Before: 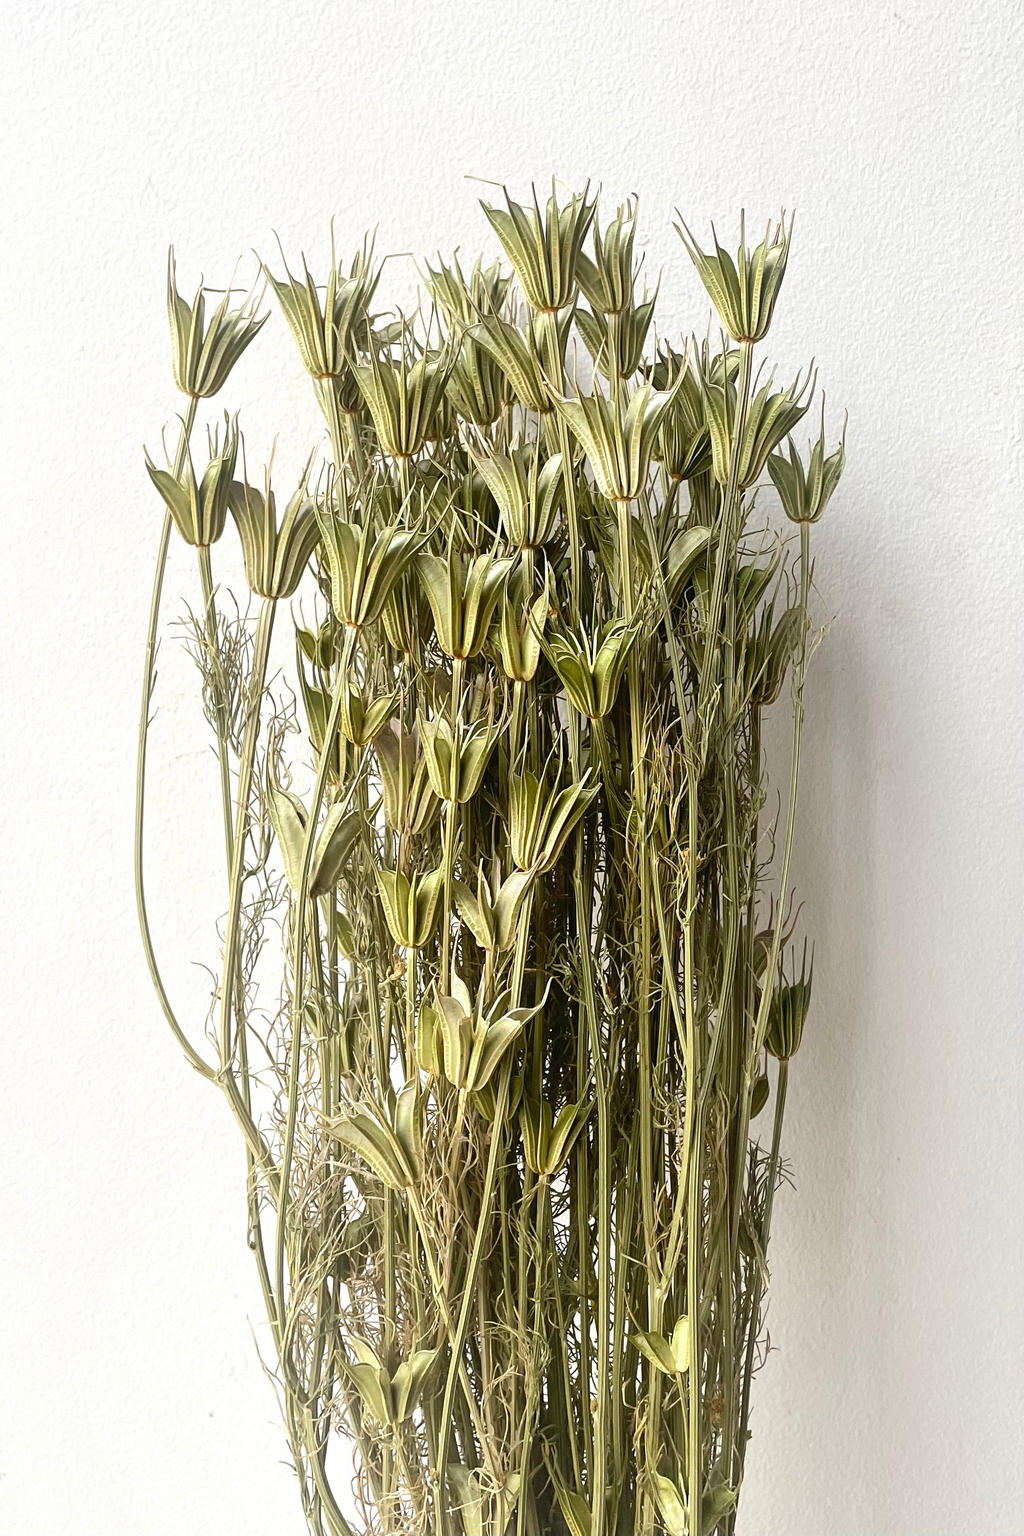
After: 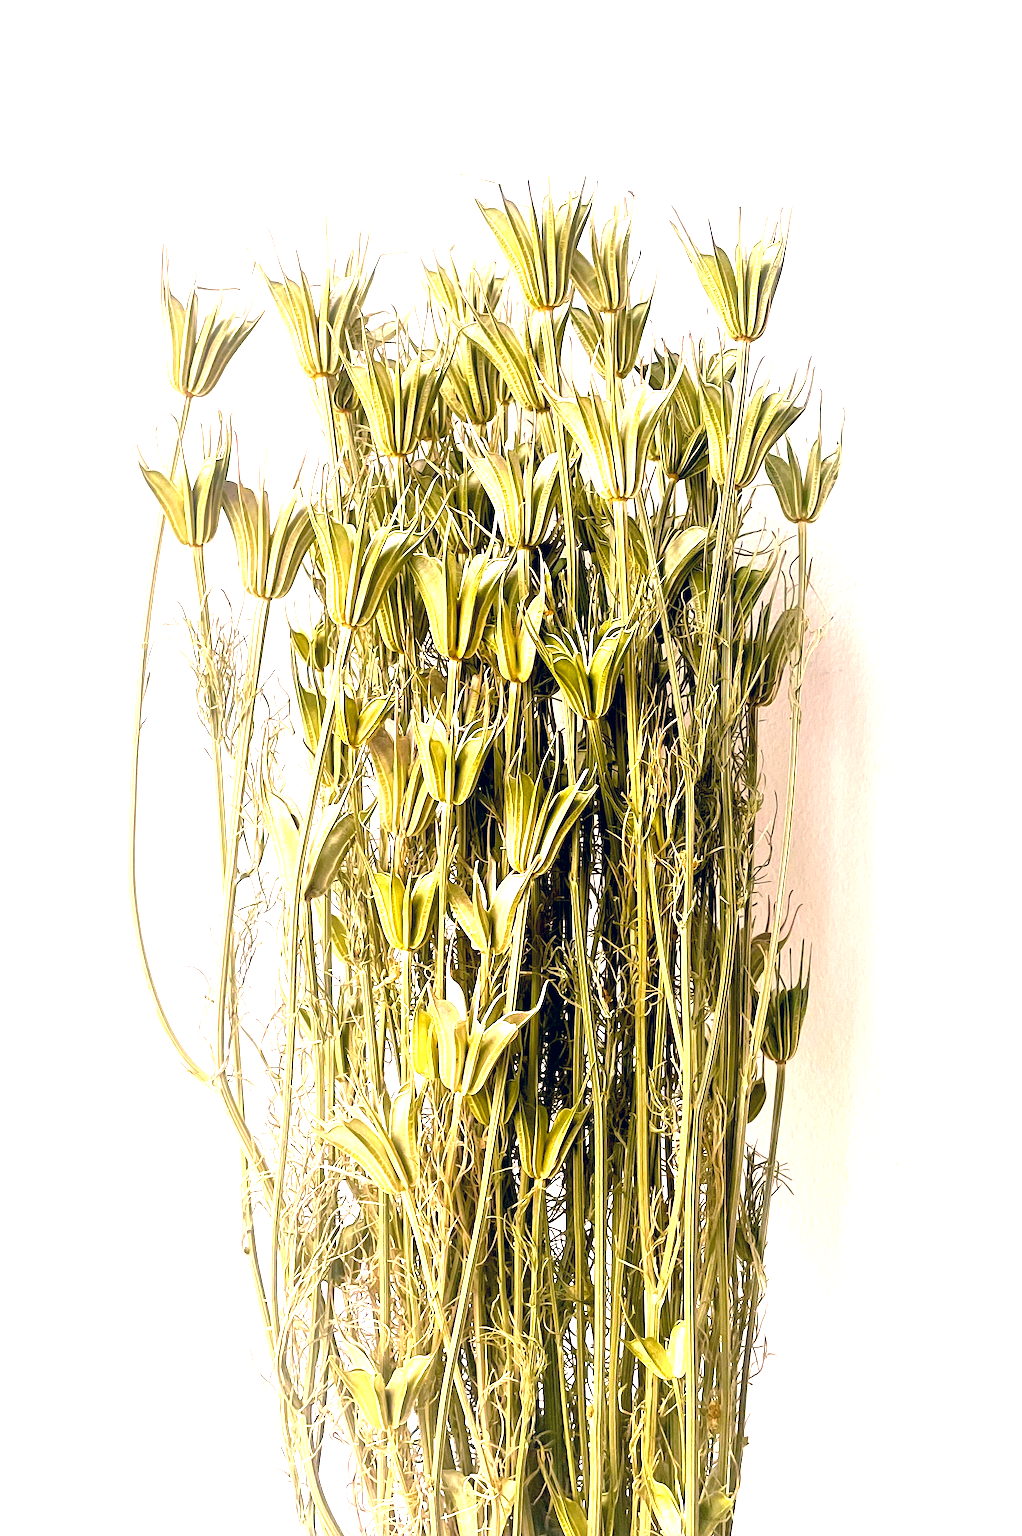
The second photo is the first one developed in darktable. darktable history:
color correction: highlights a* 14.18, highlights b* 6, shadows a* -5.23, shadows b* -15.59, saturation 0.839
crop and rotate: left 0.811%, top 0.25%, bottom 0.39%
color balance rgb: shadows lift › chroma 1.002%, shadows lift › hue 216.22°, linear chroma grading › global chroma 8.686%, perceptual saturation grading › global saturation 25.397%
exposure: black level correction 0.009, exposure 1.416 EV, compensate exposure bias true, compensate highlight preservation false
